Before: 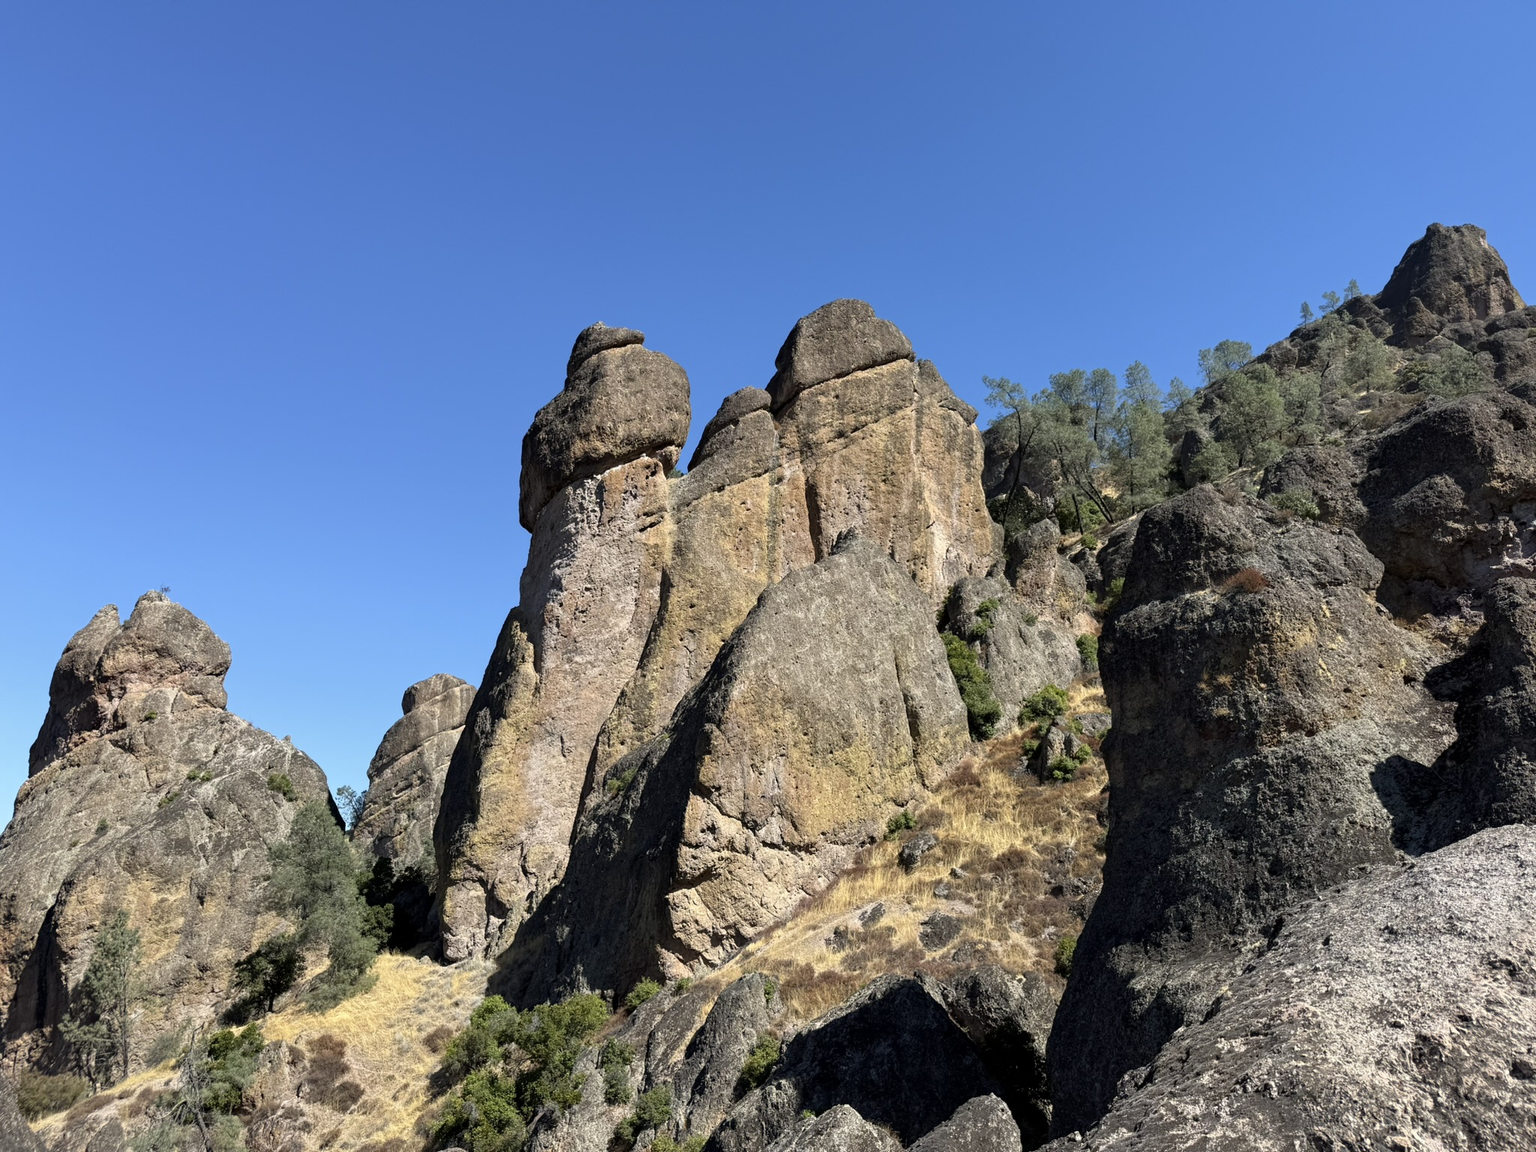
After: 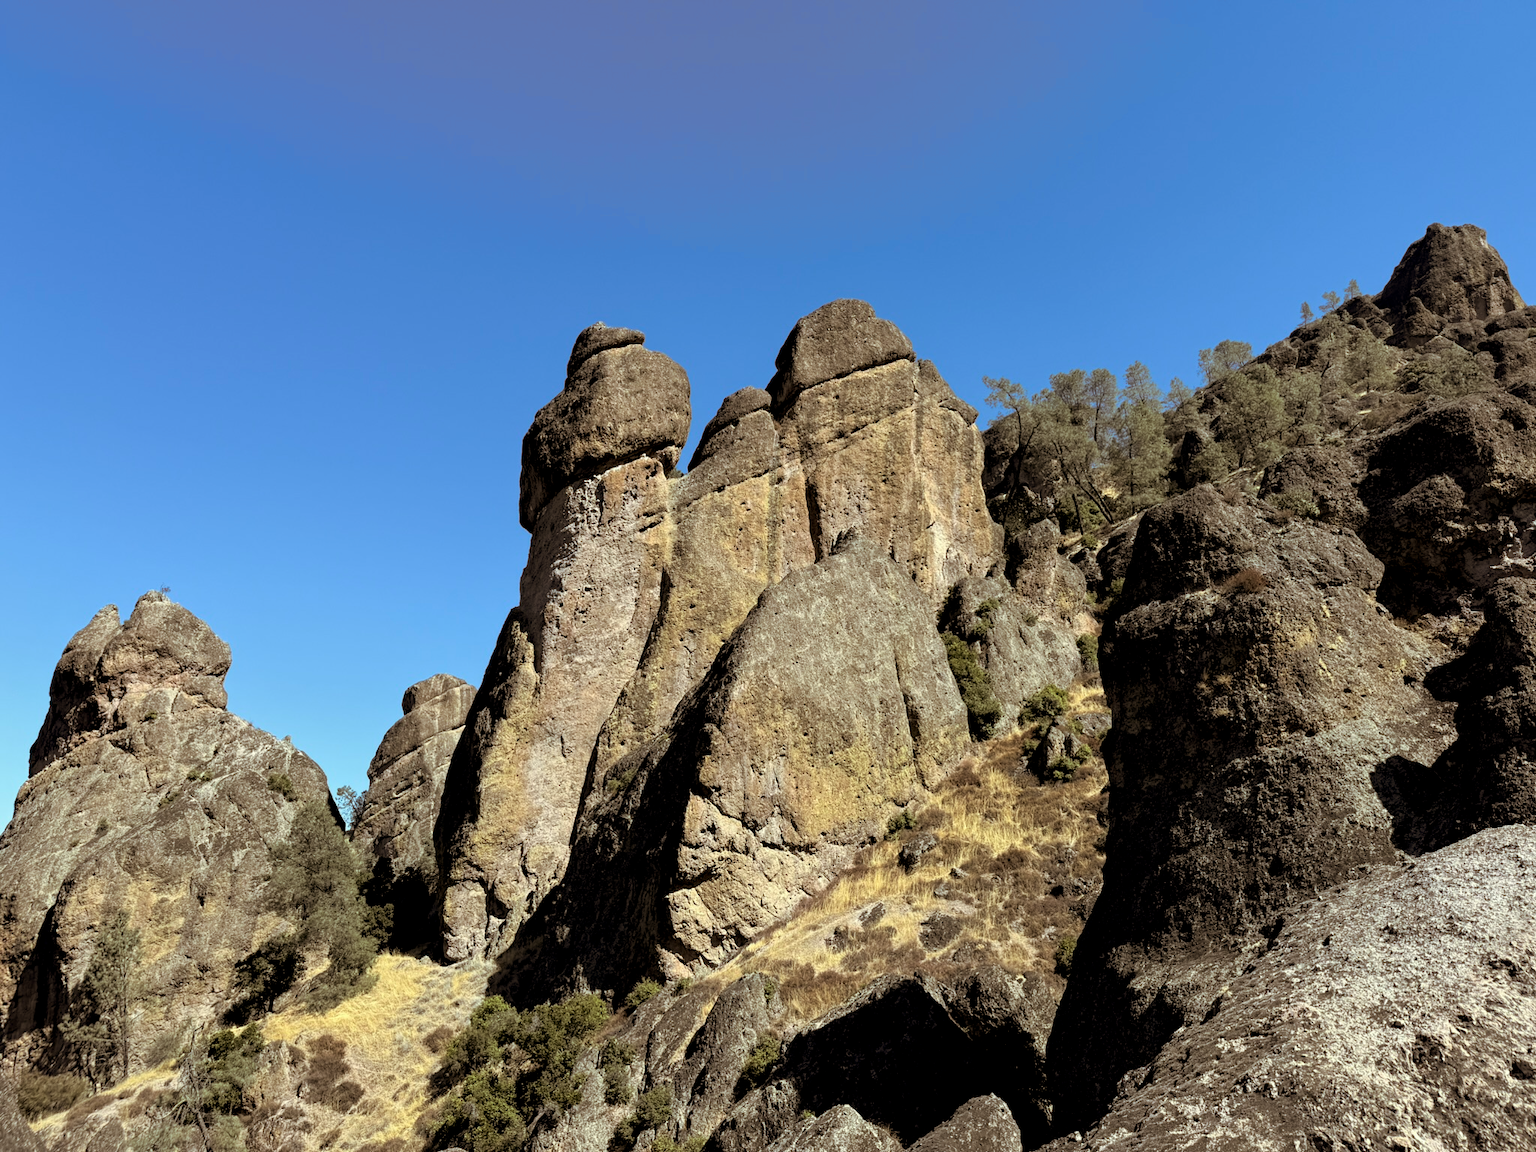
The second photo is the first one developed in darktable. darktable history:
split-toning: shadows › hue 32.4°, shadows › saturation 0.51, highlights › hue 180°, highlights › saturation 0, balance -60.17, compress 55.19%
color correction: highlights a* -4.73, highlights b* 5.06, saturation 0.97
exposure: black level correction 0.01, exposure 0.014 EV, compensate highlight preservation false
tone equalizer: on, module defaults
